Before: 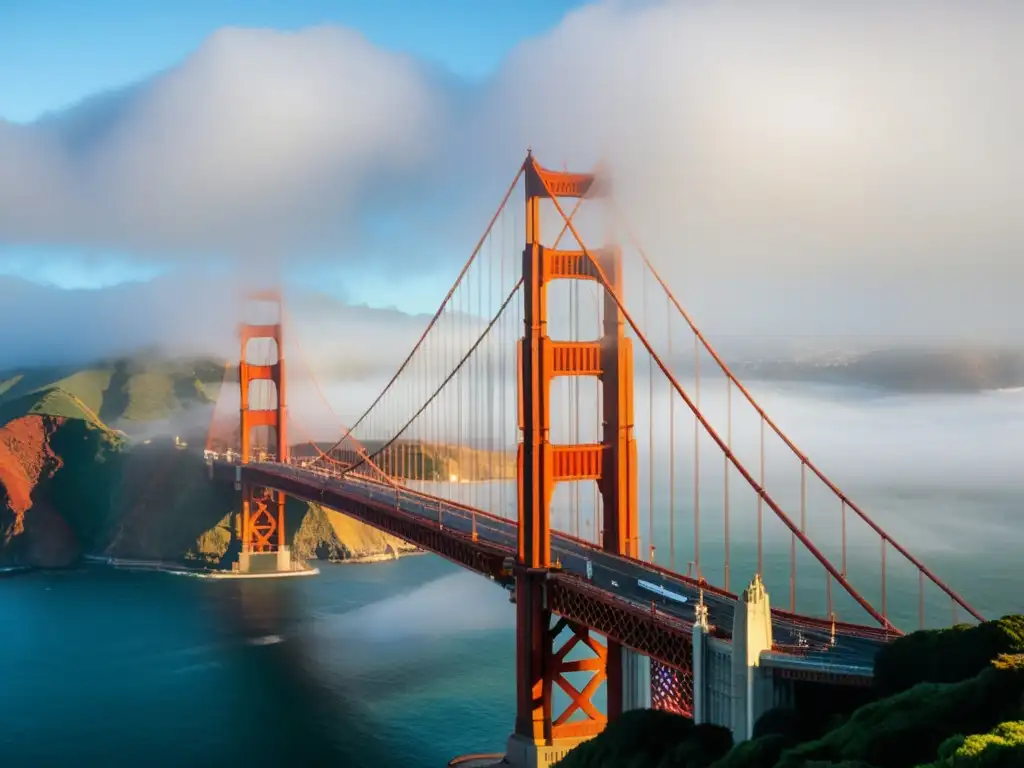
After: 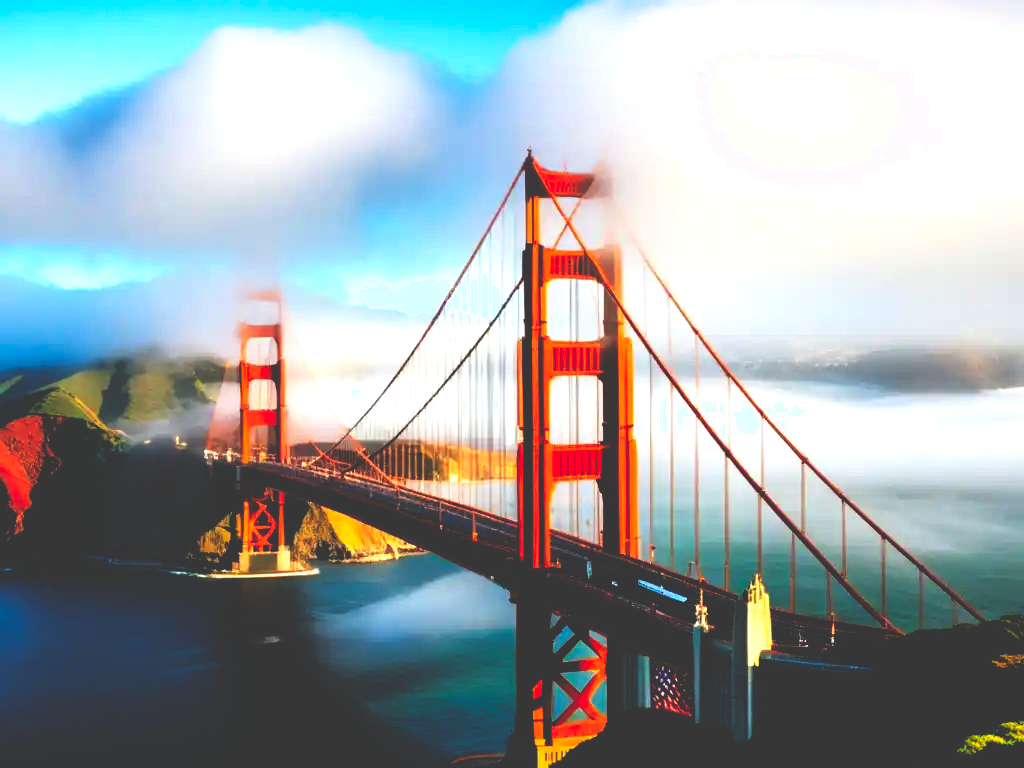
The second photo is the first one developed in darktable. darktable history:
exposure: exposure 0.507 EV, compensate highlight preservation false
base curve: curves: ch0 [(0, 0.036) (0.083, 0.04) (0.804, 1)], preserve colors none
